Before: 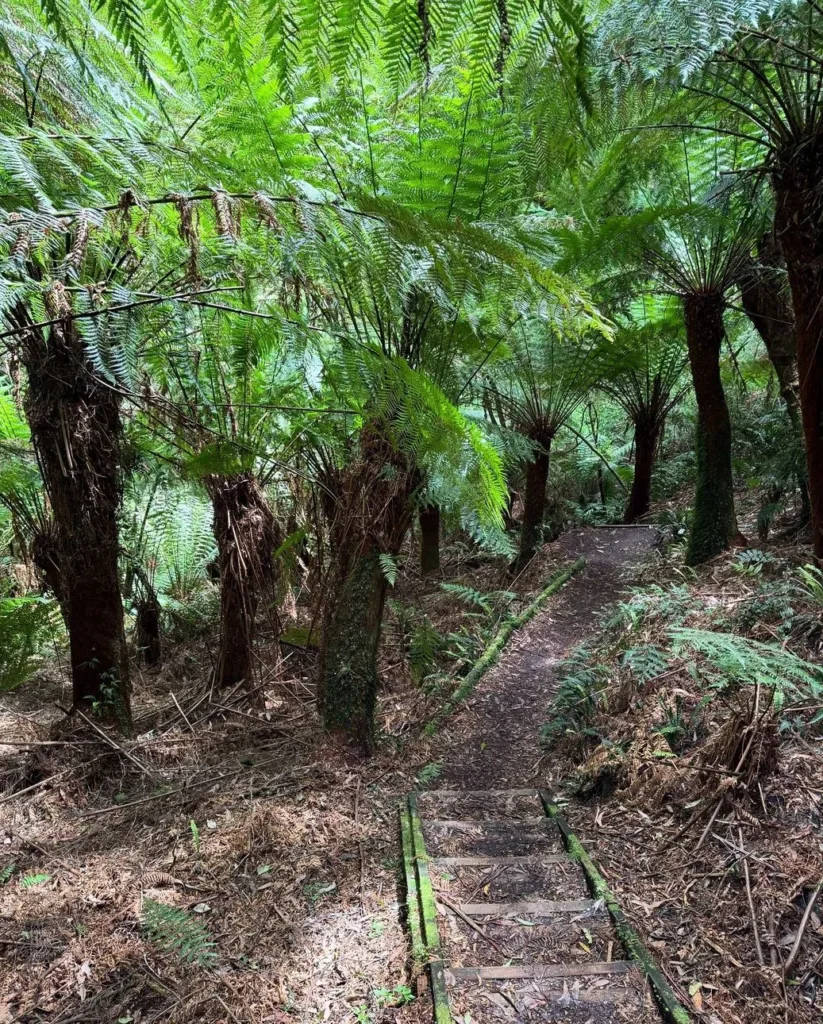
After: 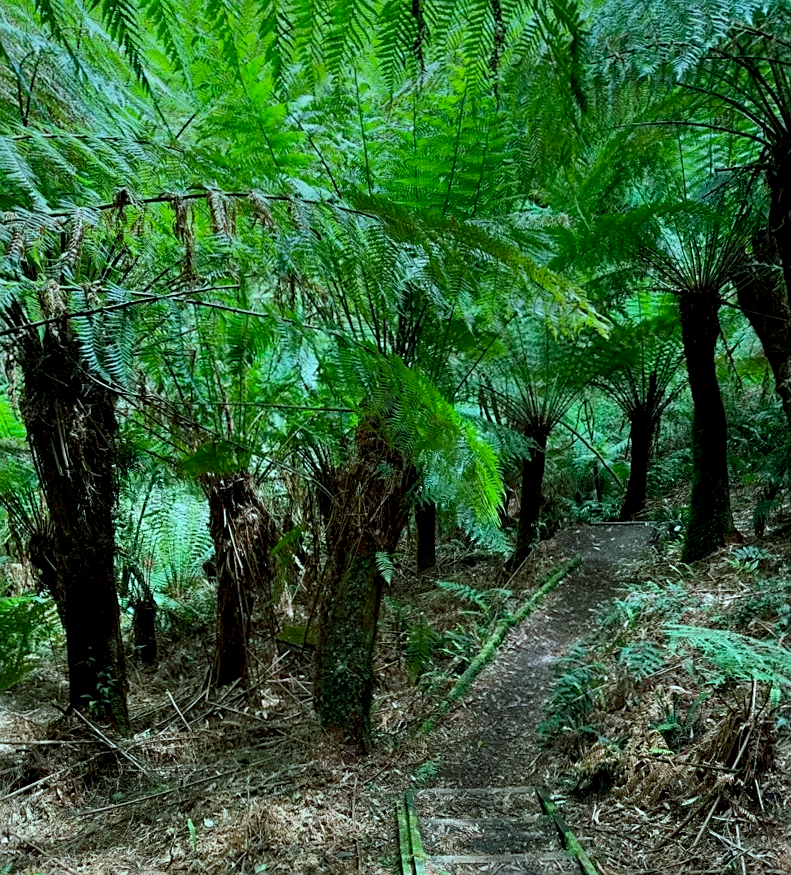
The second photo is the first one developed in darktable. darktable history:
color balance rgb: shadows lift › chroma 11.71%, shadows lift › hue 133.46°, highlights gain › chroma 4%, highlights gain › hue 200.2°, perceptual saturation grading › global saturation 18.05%
tone equalizer: on, module defaults
crop and rotate: angle 0.2°, left 0.275%, right 3.127%, bottom 14.18%
sharpen: radius 1.864, amount 0.398, threshold 1.271
graduated density: on, module defaults
exposure: black level correction 0.007, compensate highlight preservation false
contrast brightness saturation: saturation -0.05
